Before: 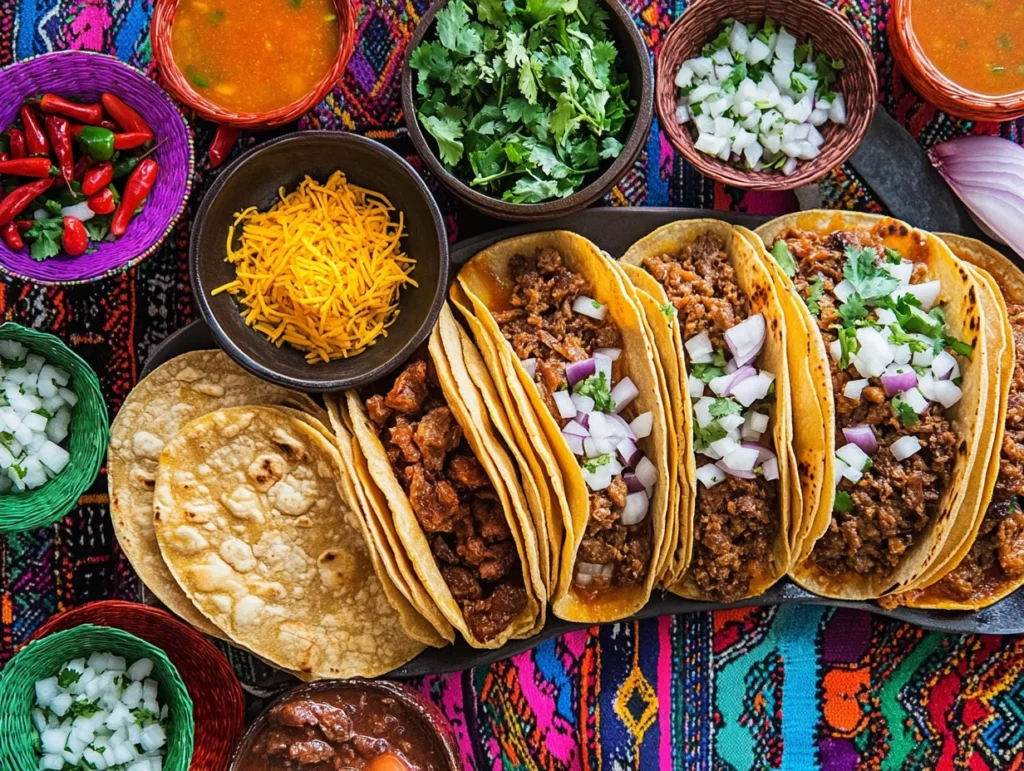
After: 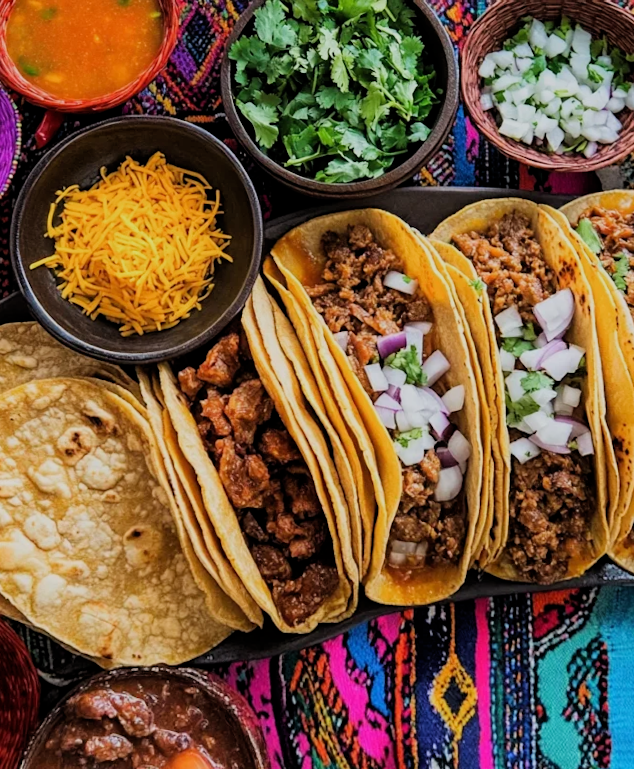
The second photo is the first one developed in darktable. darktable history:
filmic rgb: middle gray luminance 18.42%, black relative exposure -9 EV, white relative exposure 3.75 EV, threshold 6 EV, target black luminance 0%, hardness 4.85, latitude 67.35%, contrast 0.955, highlights saturation mix 20%, shadows ↔ highlights balance 21.36%, add noise in highlights 0, preserve chrominance luminance Y, color science v3 (2019), use custom middle-gray values true, iterations of high-quality reconstruction 0, contrast in highlights soft, enable highlight reconstruction true
rotate and perspective: rotation 0.215°, lens shift (vertical) -0.139, crop left 0.069, crop right 0.939, crop top 0.002, crop bottom 0.996
crop and rotate: left 15.754%, right 17.579%
